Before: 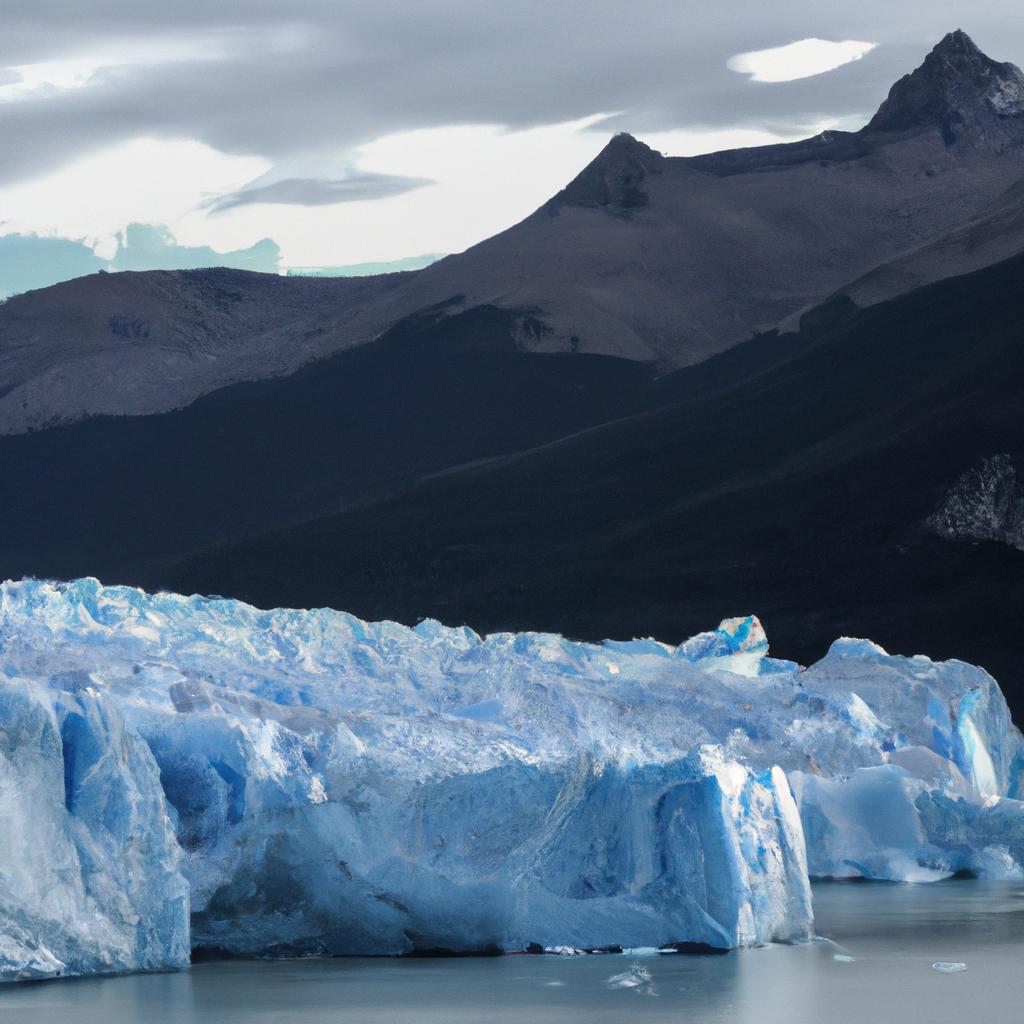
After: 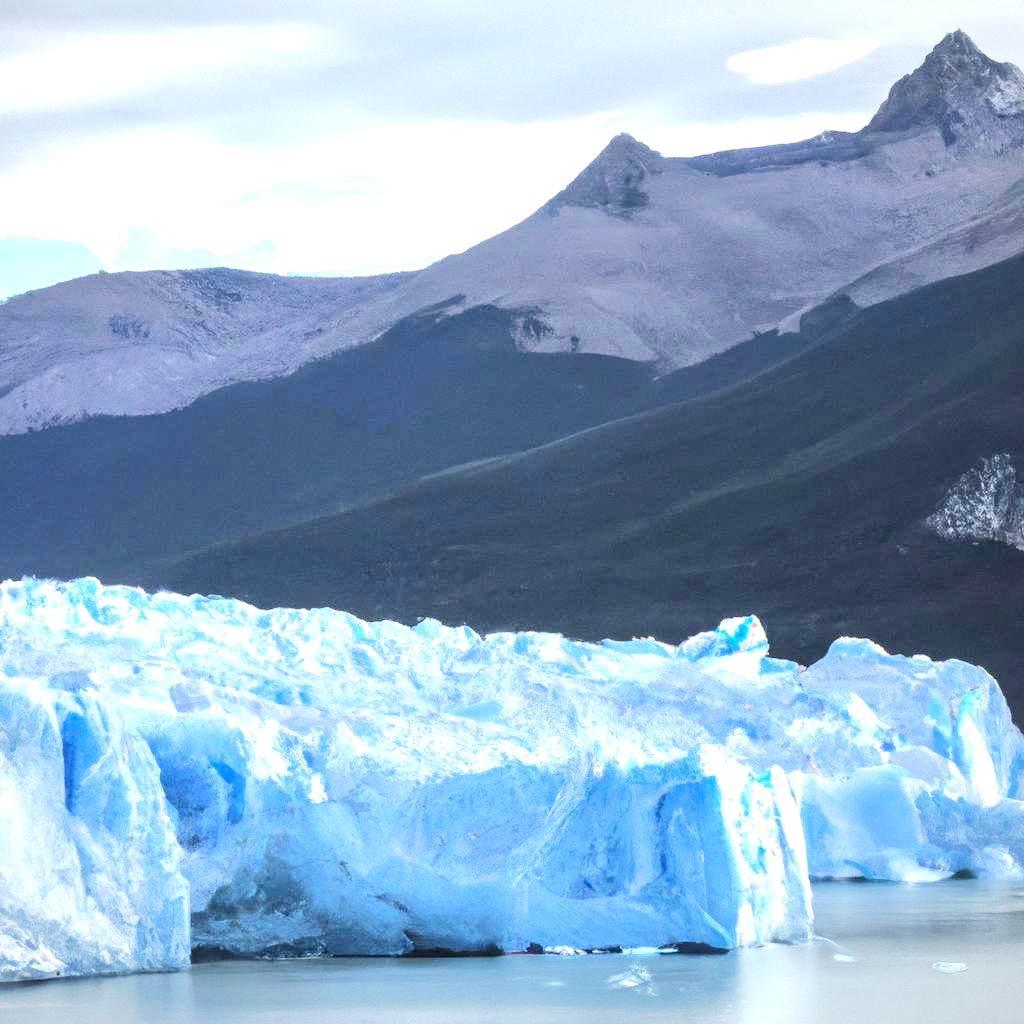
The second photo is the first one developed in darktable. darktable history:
local contrast: on, module defaults
exposure: black level correction 0, exposure 0.499 EV, compensate exposure bias true, compensate highlight preservation false
tone equalizer: -8 EV 1.96 EV, -7 EV 1.97 EV, -6 EV 1.97 EV, -5 EV 1.98 EV, -4 EV 1.98 EV, -3 EV 1.47 EV, -2 EV 0.976 EV, -1 EV 0.495 EV, edges refinement/feathering 500, mask exposure compensation -1.57 EV, preserve details no
vignetting: fall-off start 97.3%, fall-off radius 78.4%, brightness -0.282, width/height ratio 1.121
